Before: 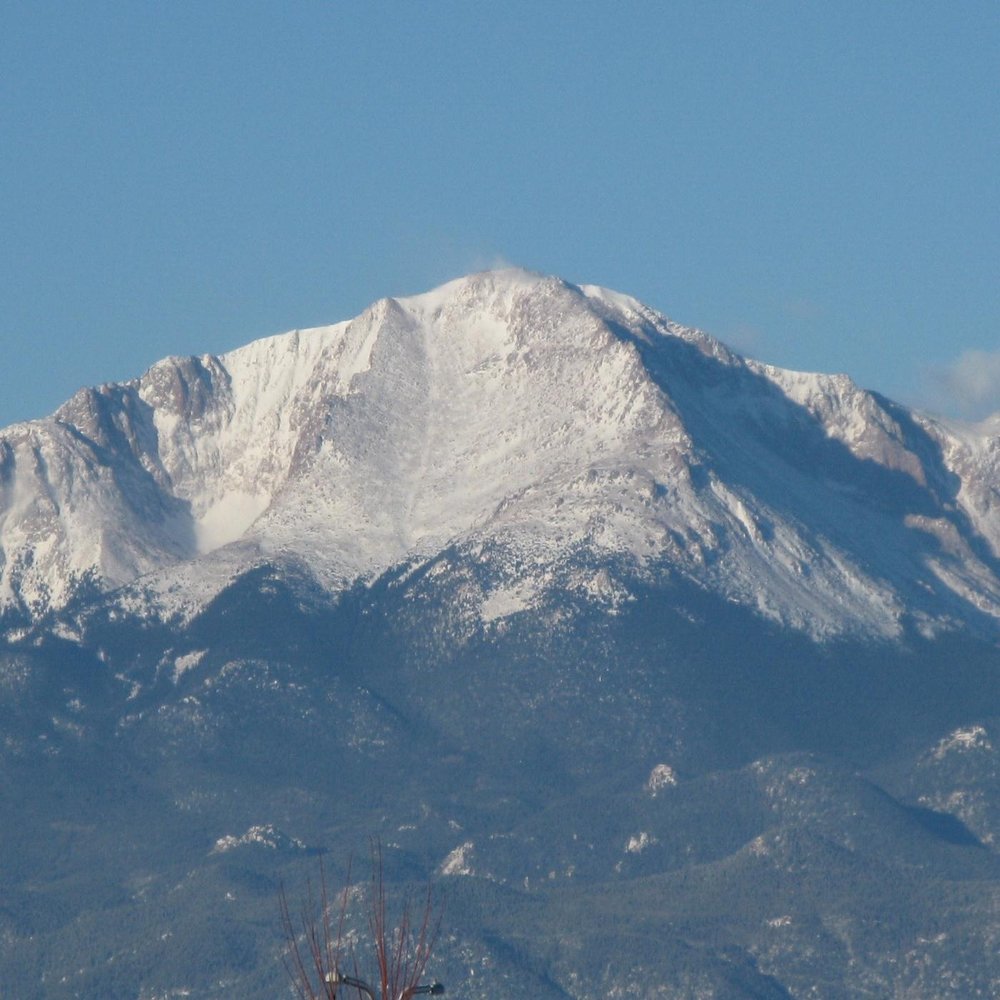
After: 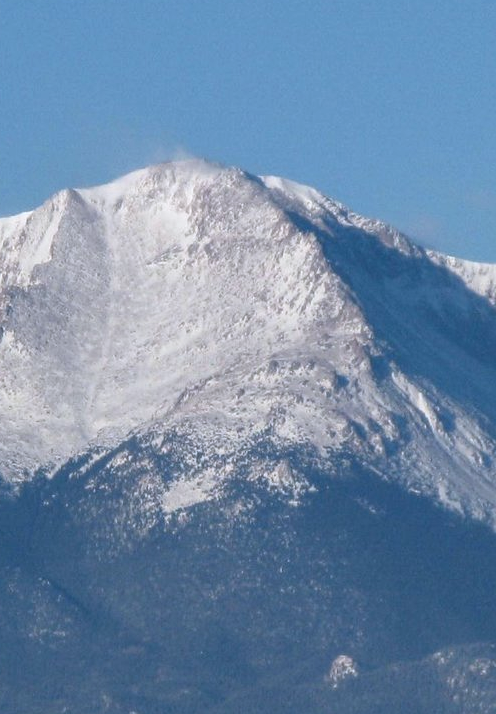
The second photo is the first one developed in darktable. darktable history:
crop: left 31.933%, top 10.994%, right 18.415%, bottom 17.603%
color calibration: illuminant as shot in camera, x 0.358, y 0.373, temperature 4628.91 K
local contrast: on, module defaults
